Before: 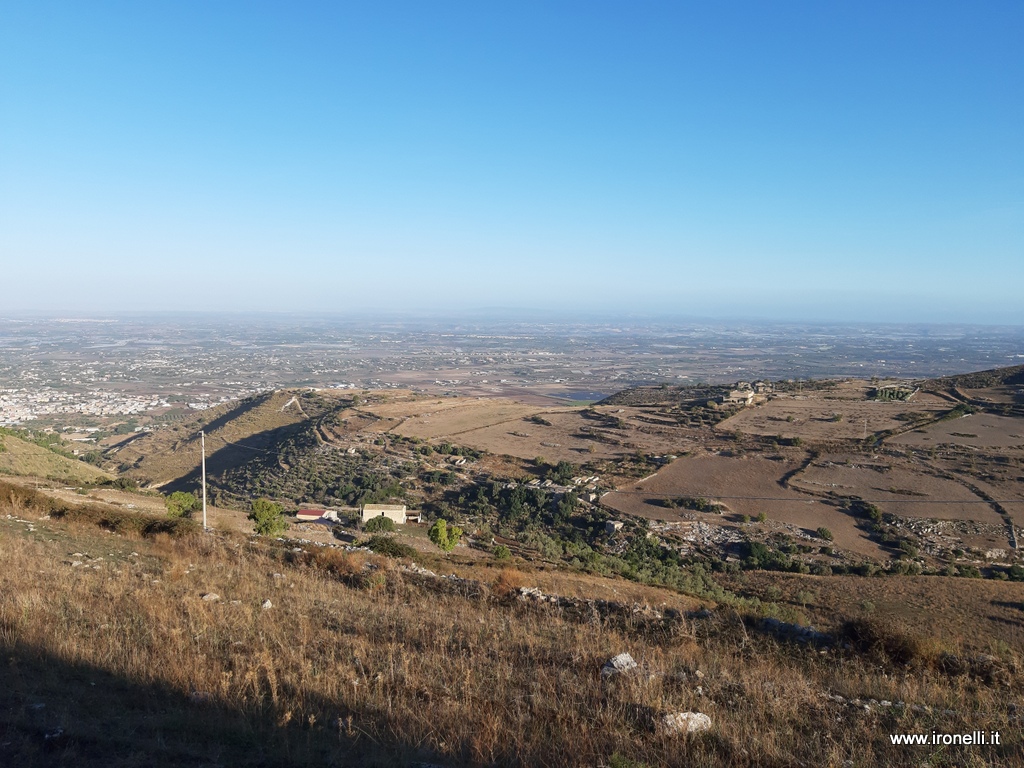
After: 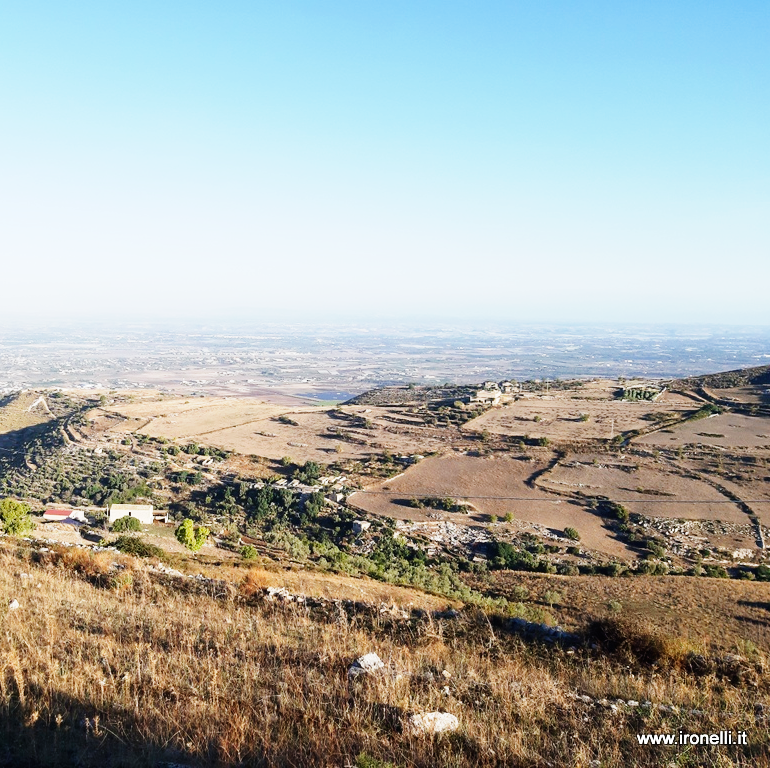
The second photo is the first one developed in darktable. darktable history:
base curve: curves: ch0 [(0, 0) (0, 0.001) (0.001, 0.001) (0.004, 0.002) (0.007, 0.004) (0.015, 0.013) (0.033, 0.045) (0.052, 0.096) (0.075, 0.17) (0.099, 0.241) (0.163, 0.42) (0.219, 0.55) (0.259, 0.616) (0.327, 0.722) (0.365, 0.765) (0.522, 0.873) (0.547, 0.881) (0.689, 0.919) (0.826, 0.952) (1, 1)], preserve colors none
crop and rotate: left 24.732%
